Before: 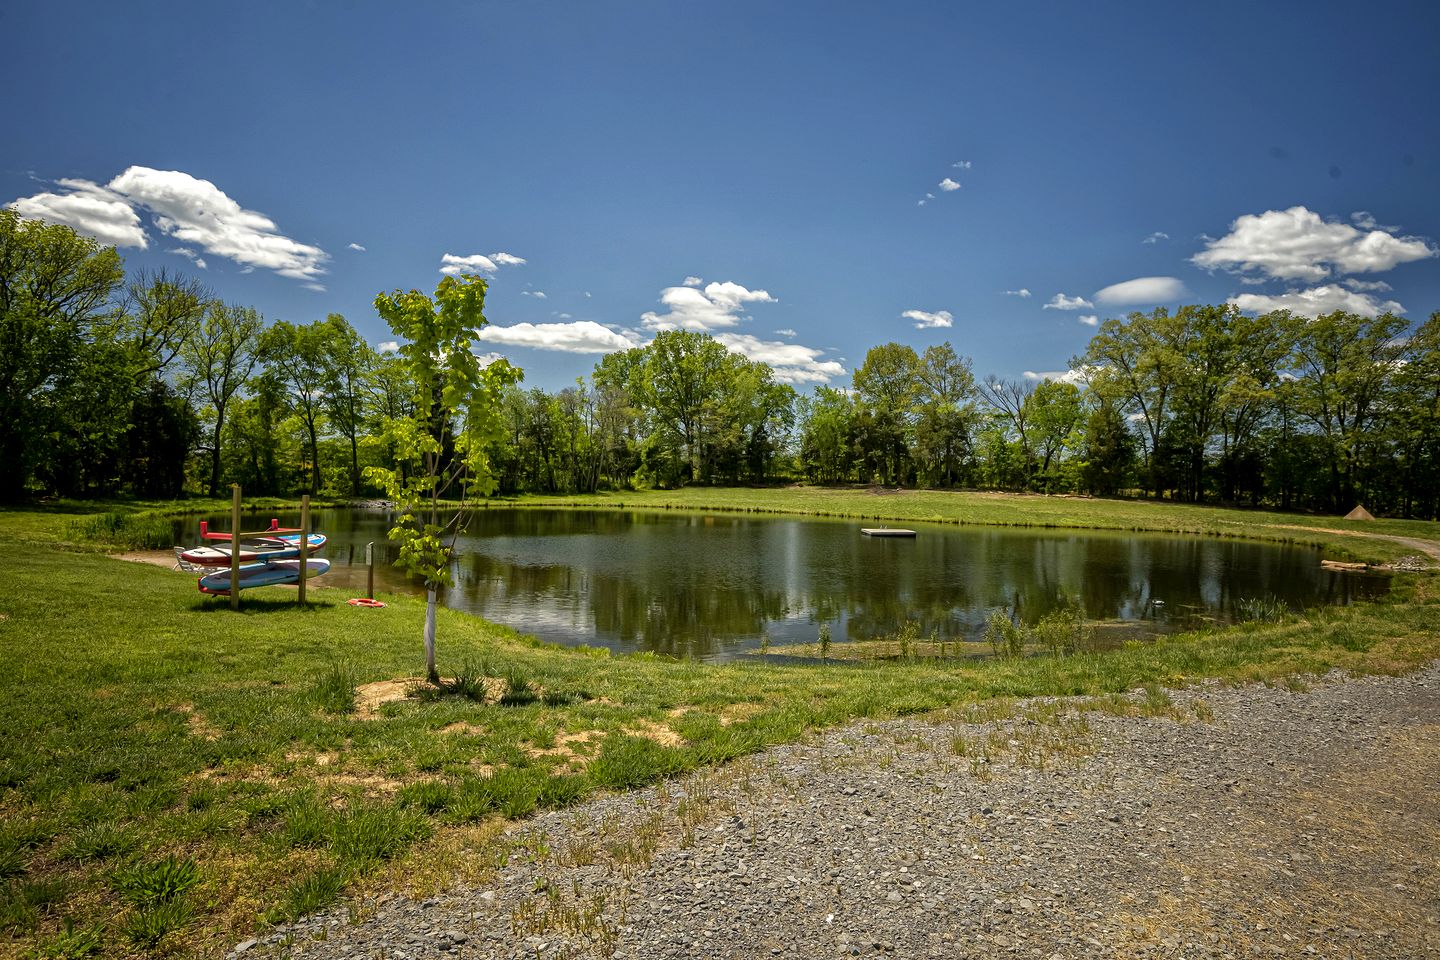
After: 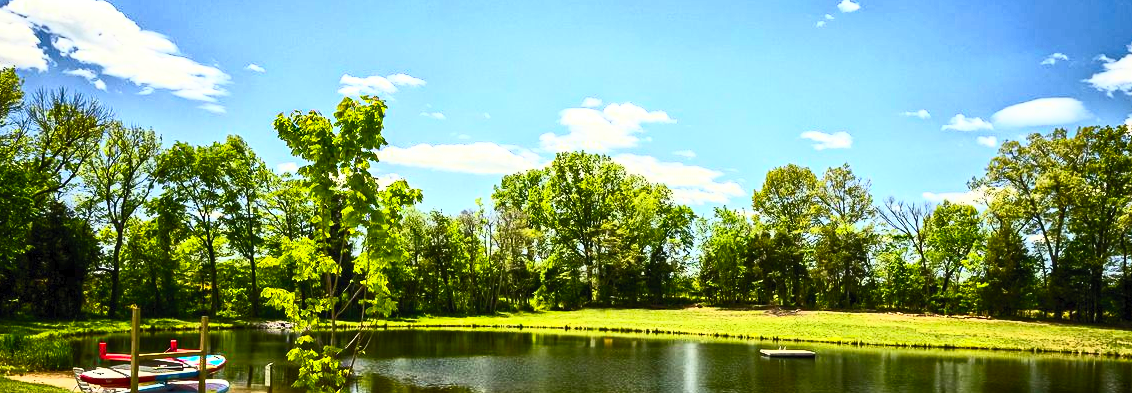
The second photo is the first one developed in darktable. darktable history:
exposure: exposure 0.129 EV, compensate exposure bias true, compensate highlight preservation false
crop: left 7.074%, top 18.736%, right 14.307%, bottom 40.305%
contrast brightness saturation: contrast 0.838, brightness 0.594, saturation 0.603
